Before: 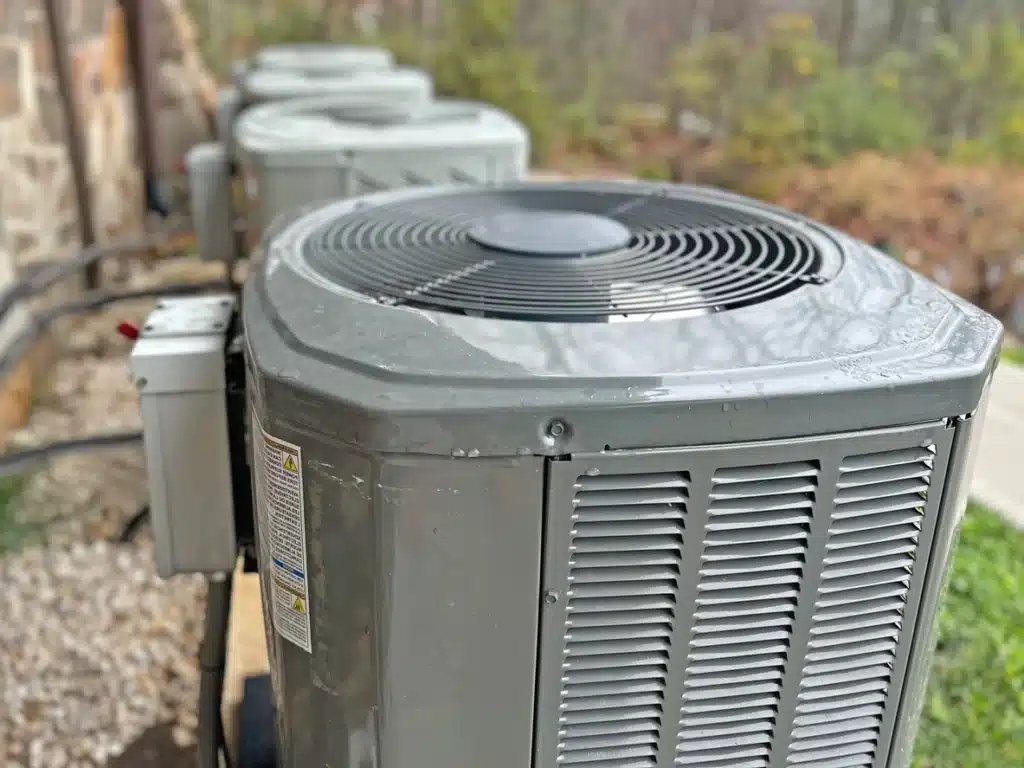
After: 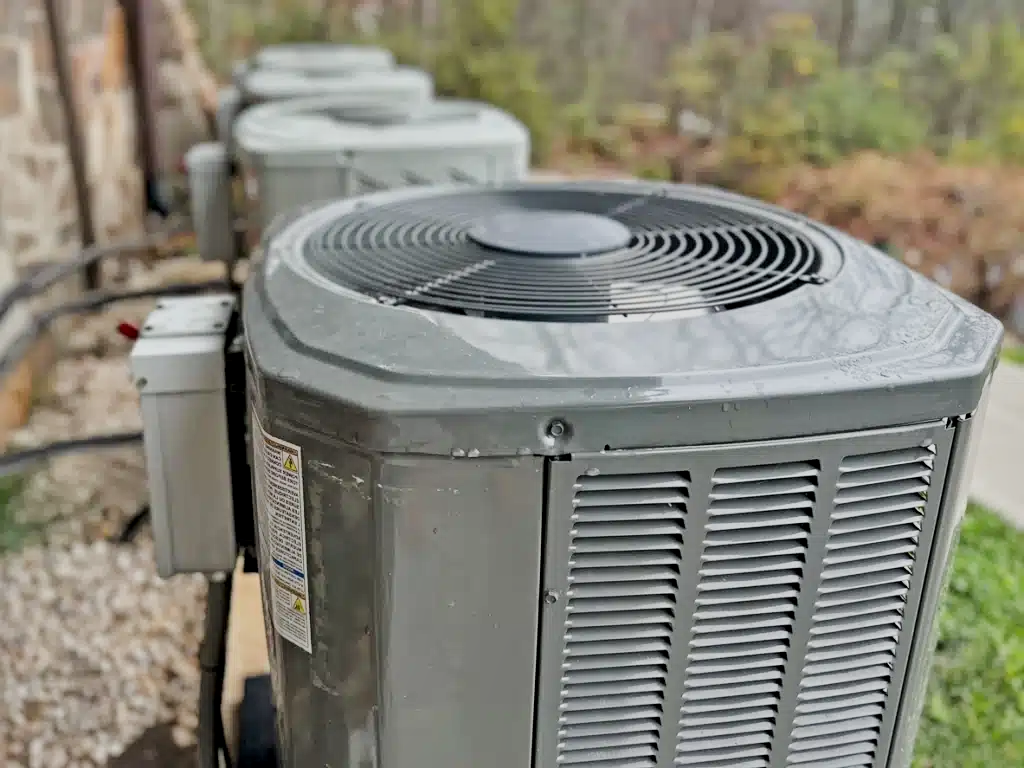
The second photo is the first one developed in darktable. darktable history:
filmic rgb: black relative exposure -7.15 EV, white relative exposure 5.37 EV, hardness 3.03, iterations of high-quality reconstruction 0
local contrast: mode bilateral grid, contrast 21, coarseness 51, detail 150%, midtone range 0.2
